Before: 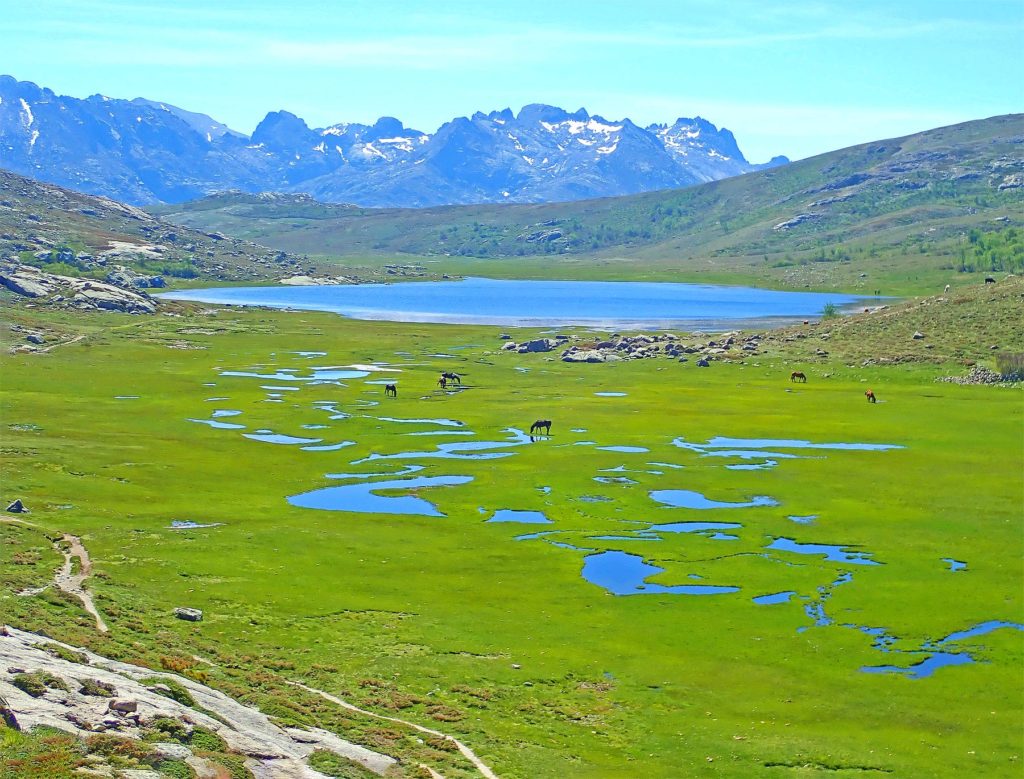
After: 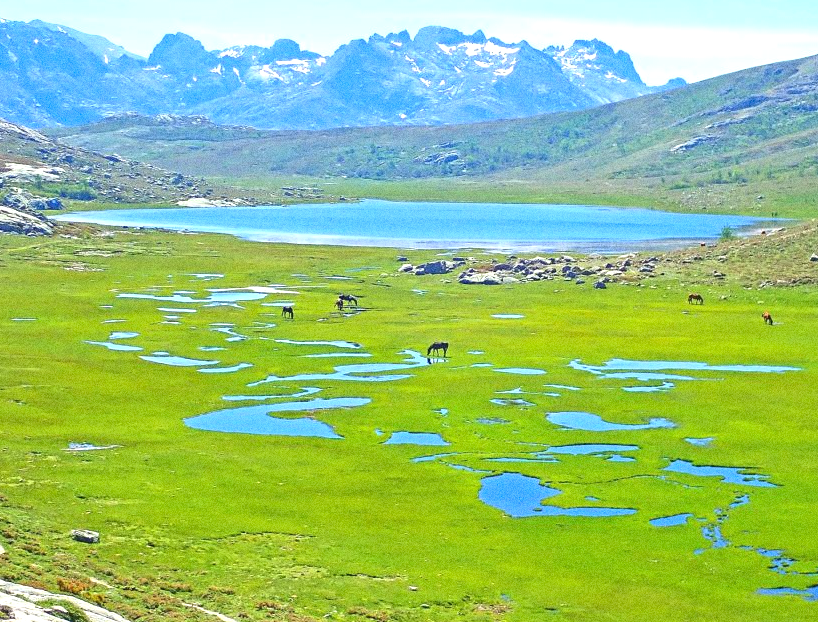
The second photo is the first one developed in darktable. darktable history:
grain: coarseness 11.82 ISO, strength 36.67%, mid-tones bias 74.17%
crop and rotate: left 10.071%, top 10.071%, right 10.02%, bottom 10.02%
exposure: exposure 0.657 EV, compensate highlight preservation false
